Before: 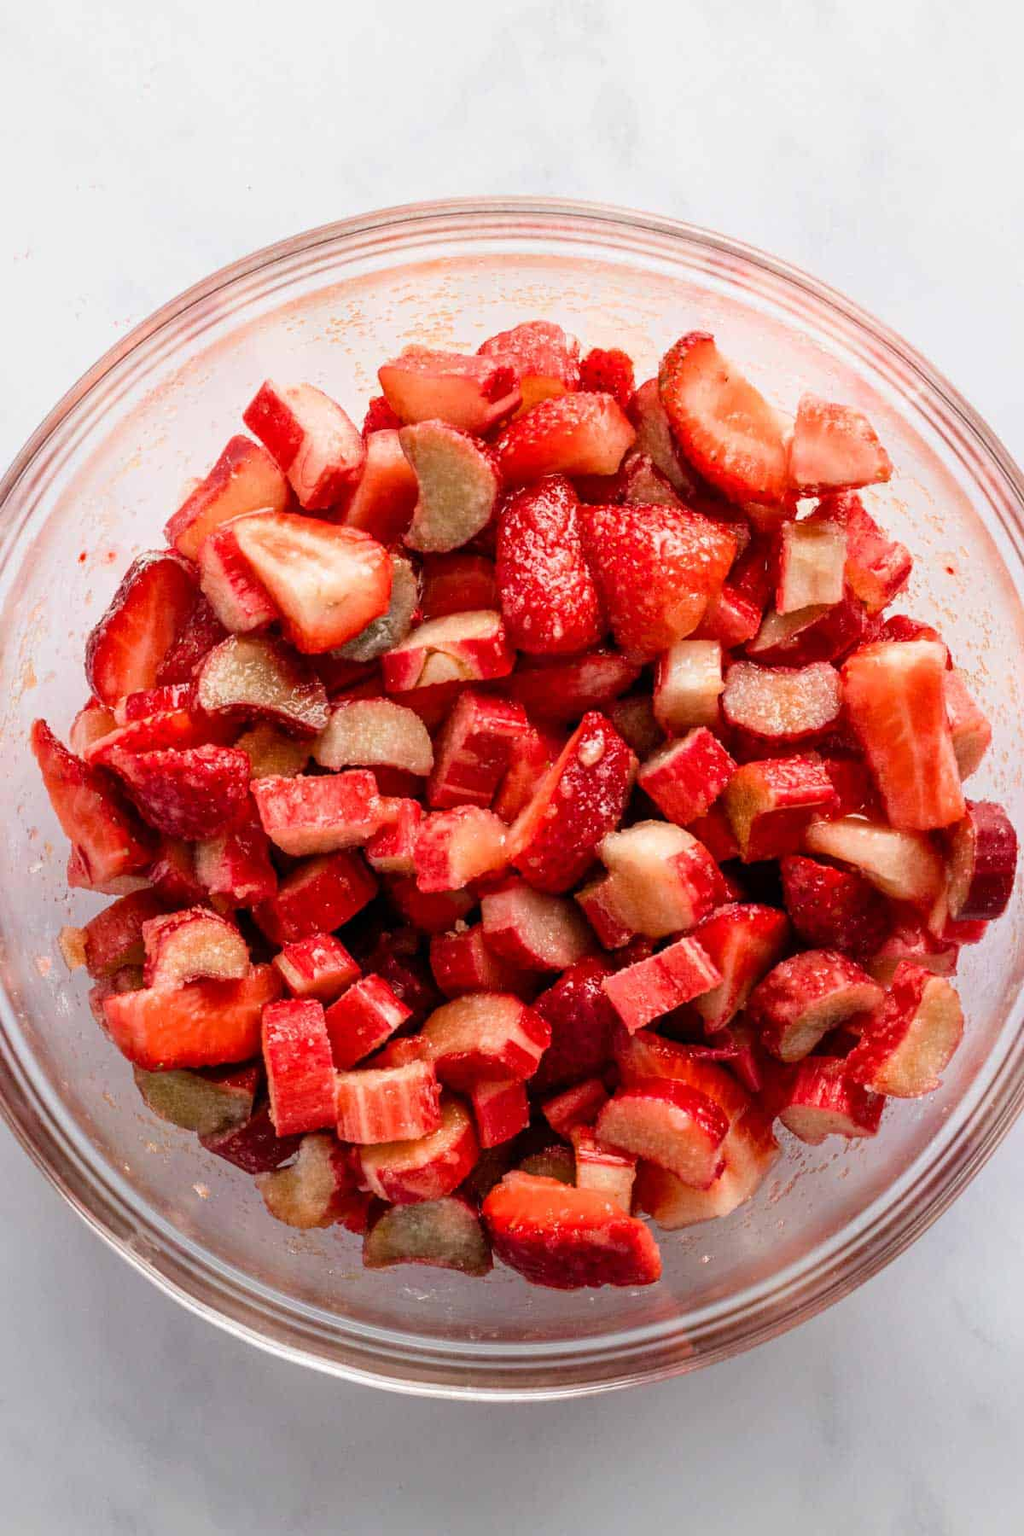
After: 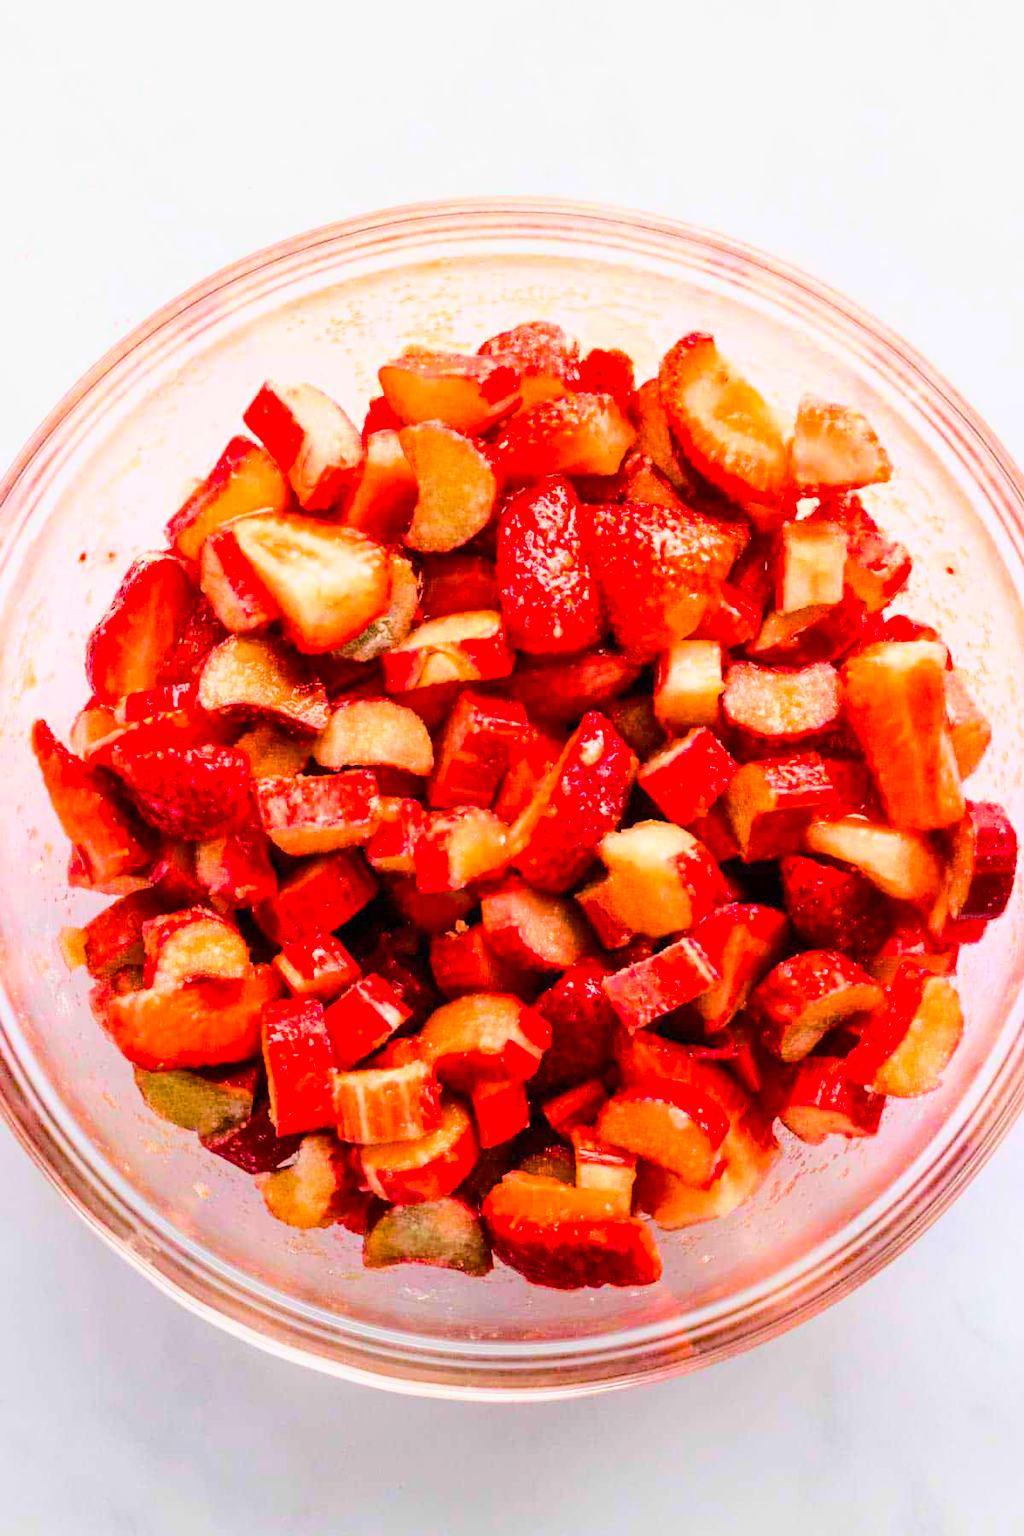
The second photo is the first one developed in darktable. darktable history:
base curve: curves: ch0 [(0, 0) (0.025, 0.046) (0.112, 0.277) (0.467, 0.74) (0.814, 0.929) (1, 0.942)]
color balance rgb: linear chroma grading › global chroma 15%, perceptual saturation grading › global saturation 30%
